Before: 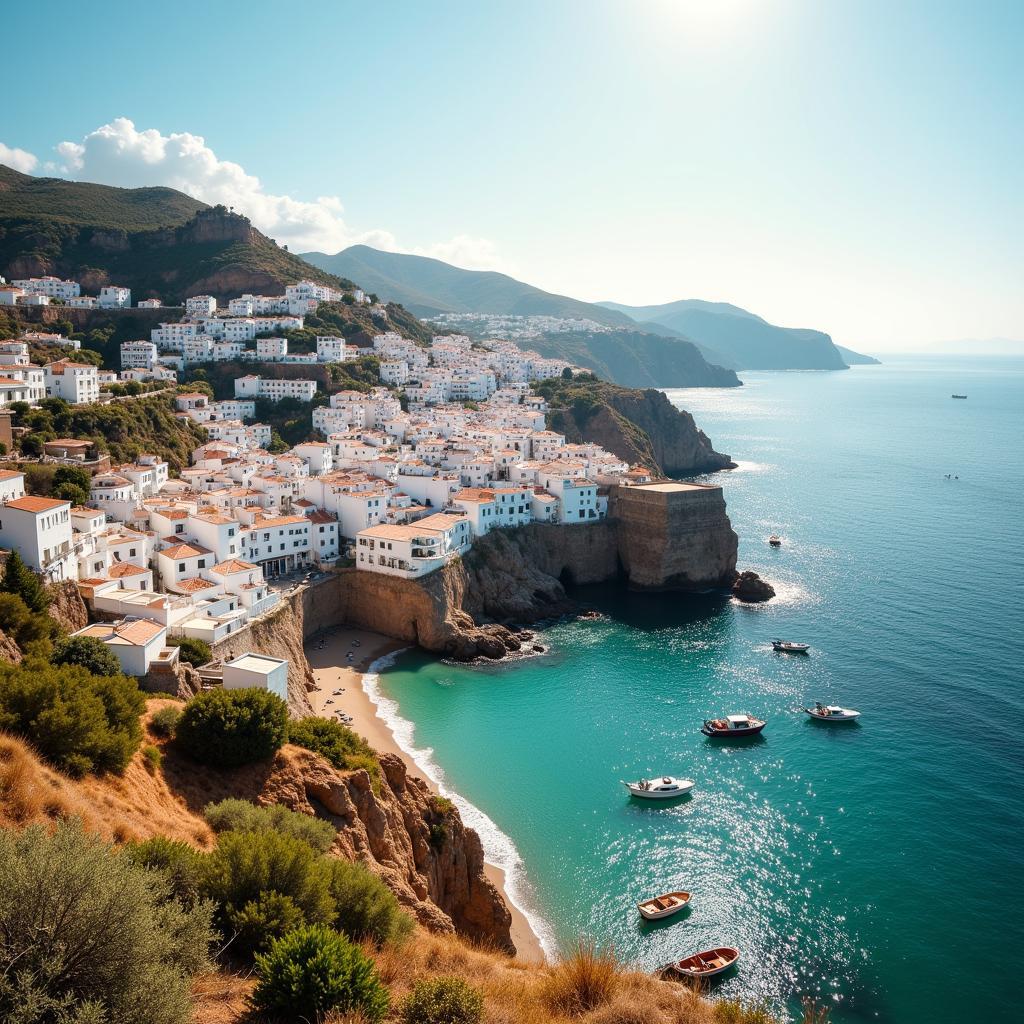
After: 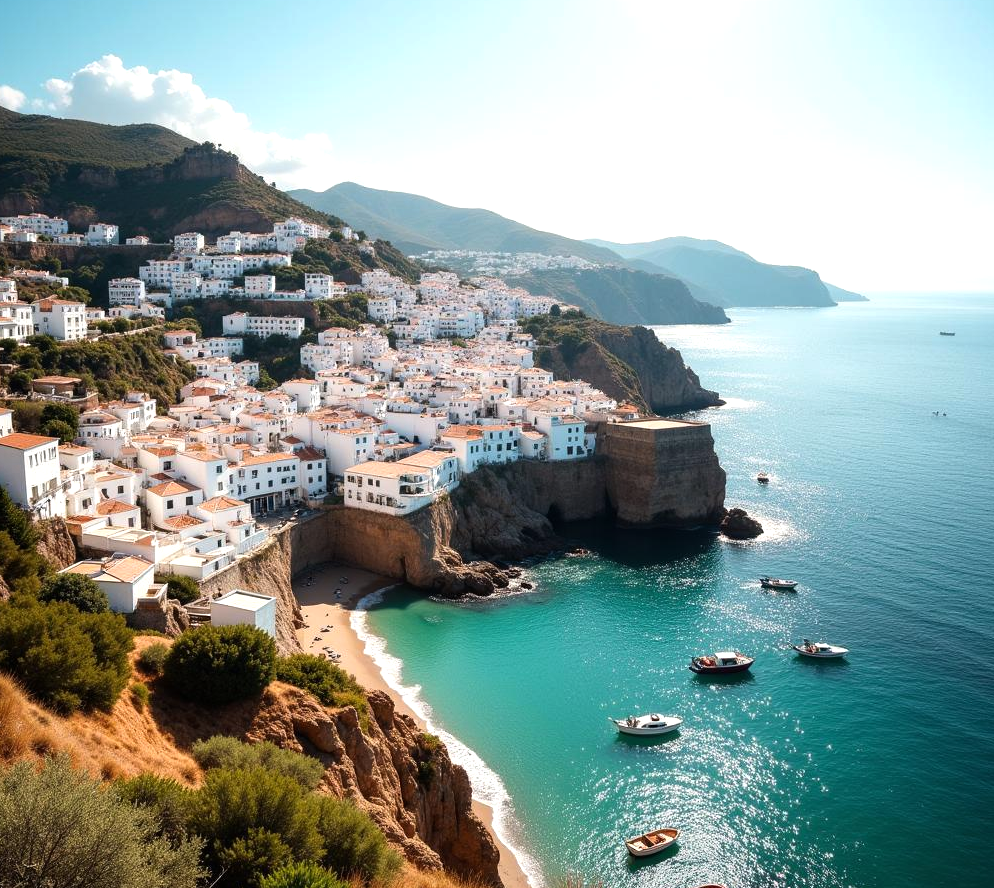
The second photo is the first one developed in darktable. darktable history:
crop: left 1.22%, top 6.165%, right 1.629%, bottom 7.056%
exposure: exposure -0.042 EV, compensate exposure bias true, compensate highlight preservation false
tone equalizer: -8 EV -0.428 EV, -7 EV -0.376 EV, -6 EV -0.369 EV, -5 EV -0.192 EV, -3 EV 0.198 EV, -2 EV 0.337 EV, -1 EV 0.387 EV, +0 EV 0.396 EV, edges refinement/feathering 500, mask exposure compensation -1.57 EV, preserve details guided filter
